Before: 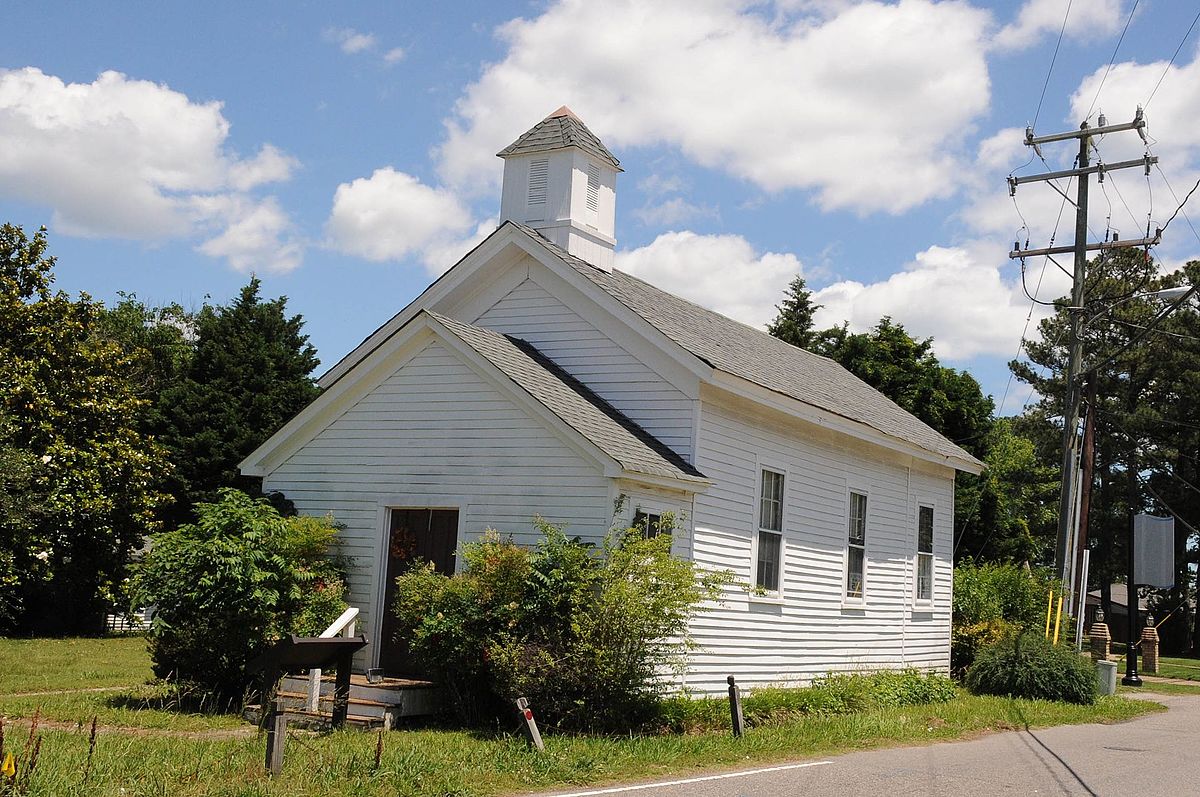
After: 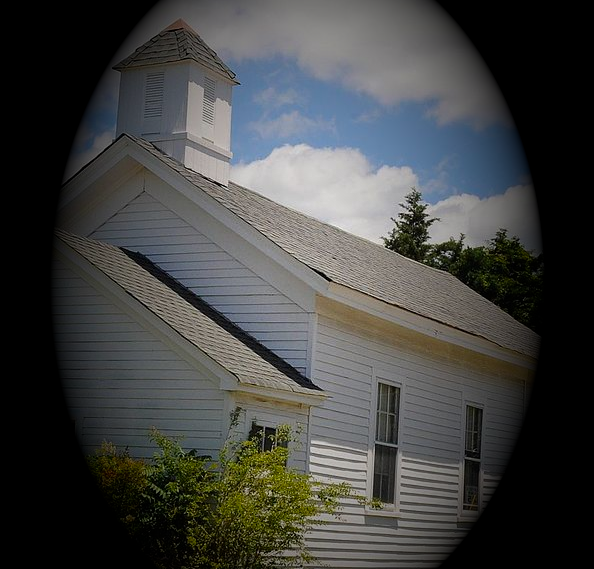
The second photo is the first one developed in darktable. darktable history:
crop: left 32.075%, top 10.976%, right 18.355%, bottom 17.596%
vignetting: fall-off start 15.9%, fall-off radius 100%, brightness -1, saturation 0.5, width/height ratio 0.719
